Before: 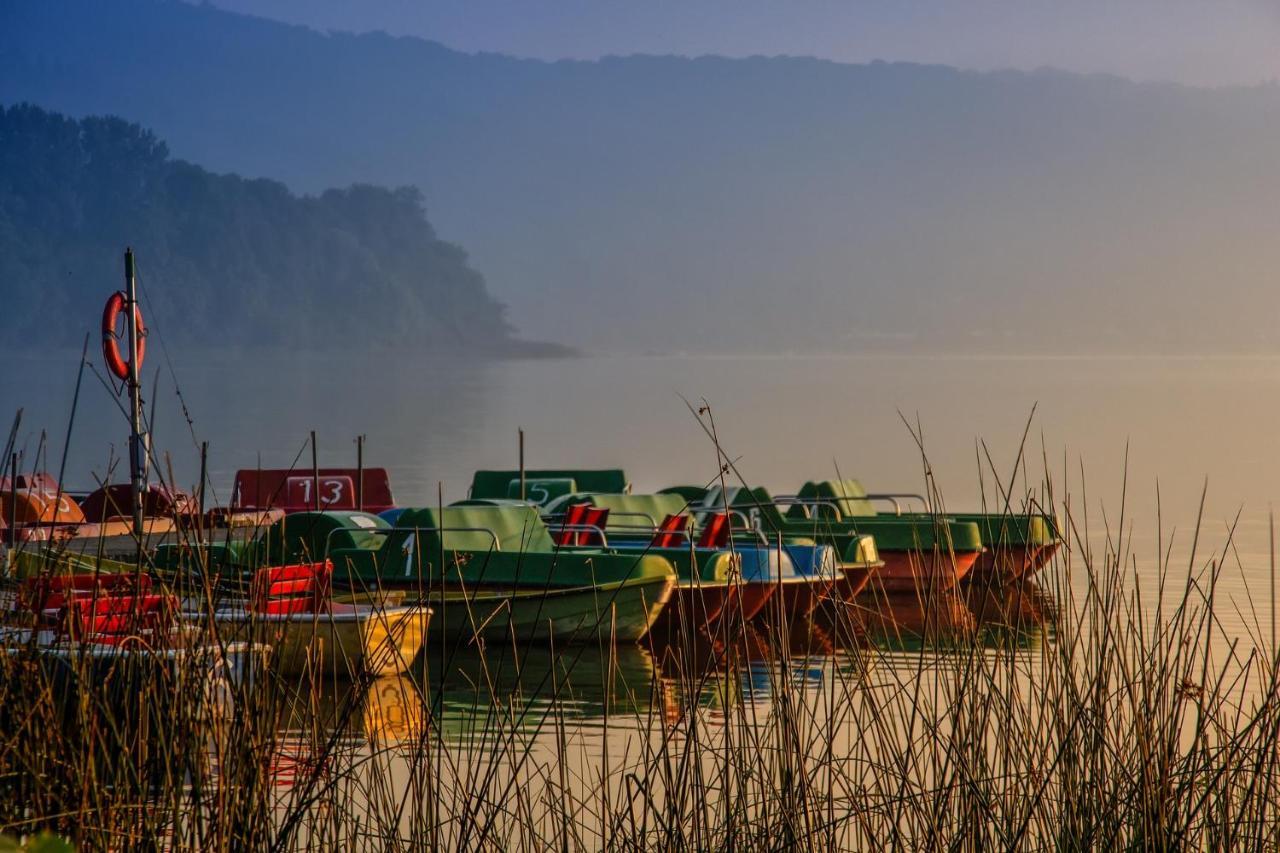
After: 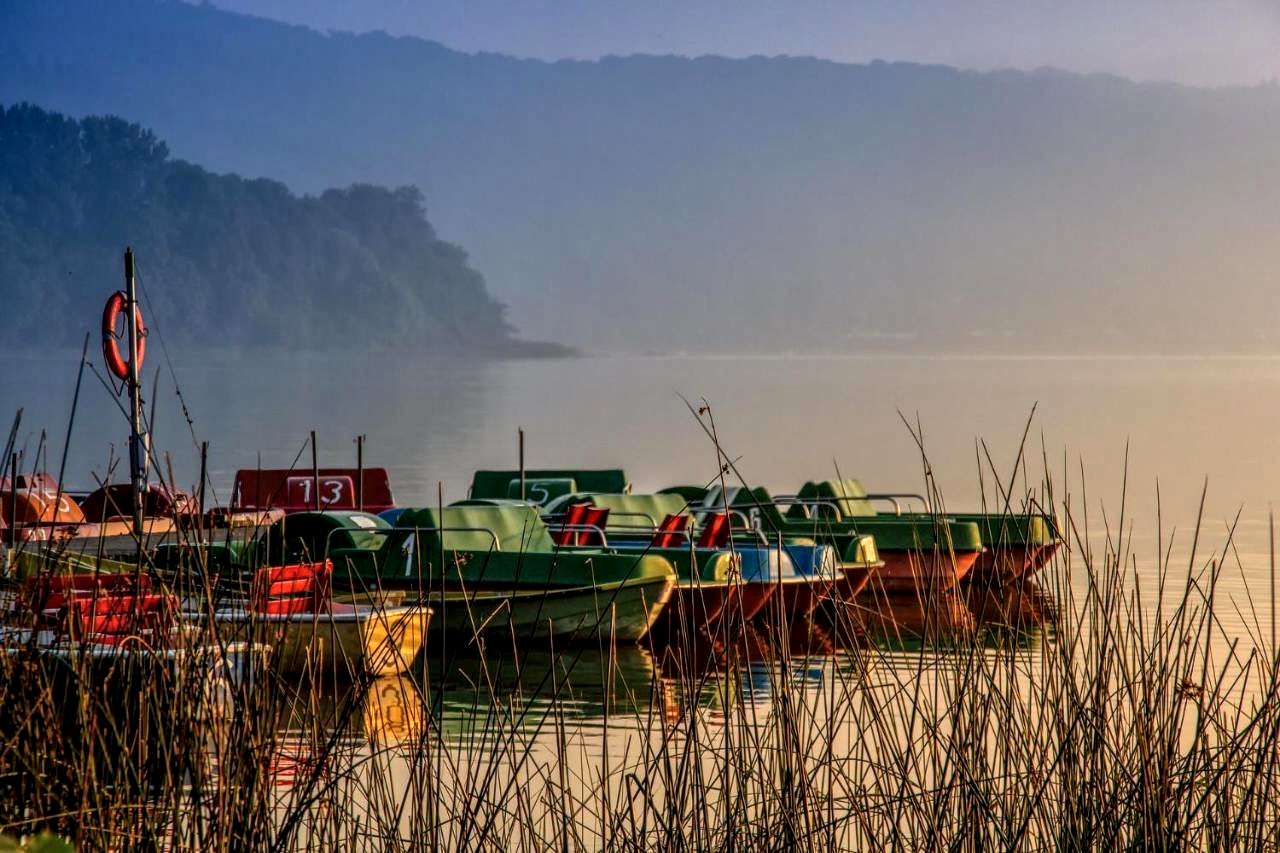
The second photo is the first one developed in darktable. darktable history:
exposure: exposure 0.295 EV, compensate highlight preservation false
local contrast: detail 150%
